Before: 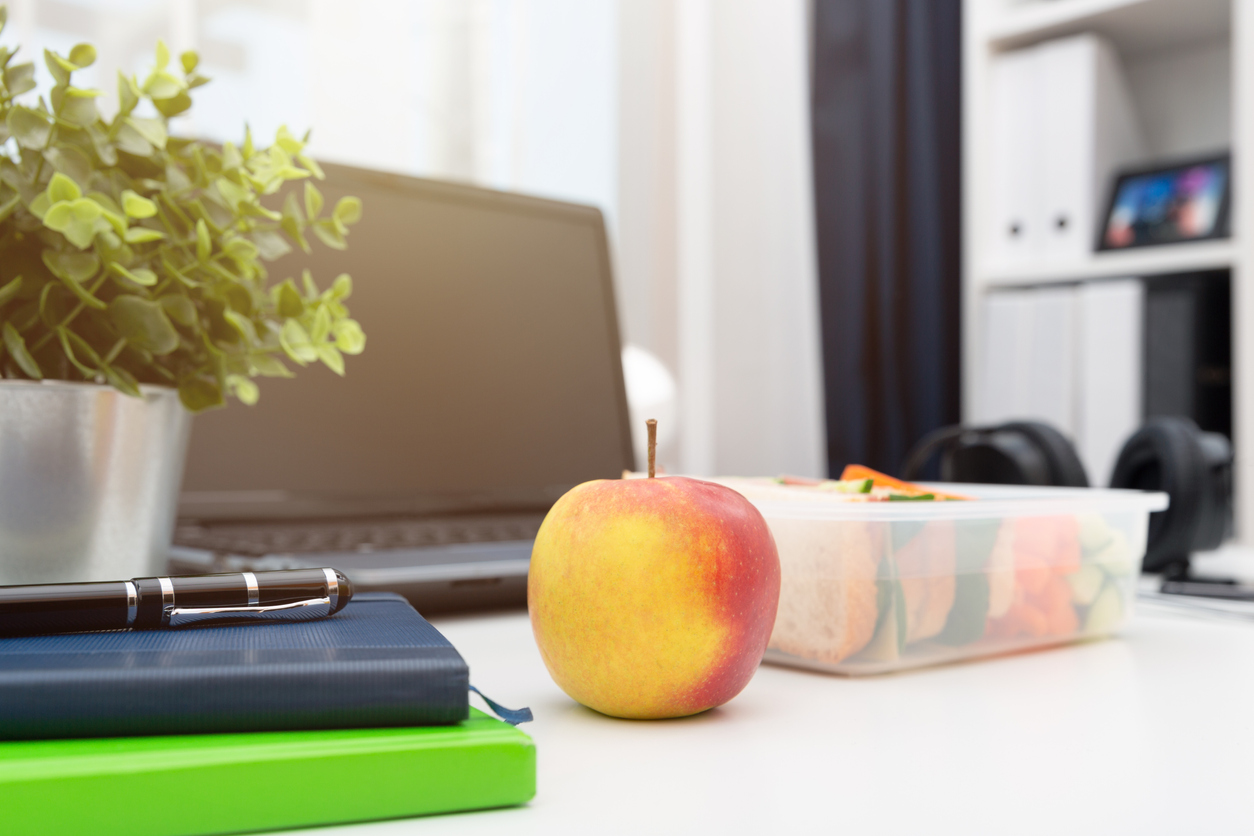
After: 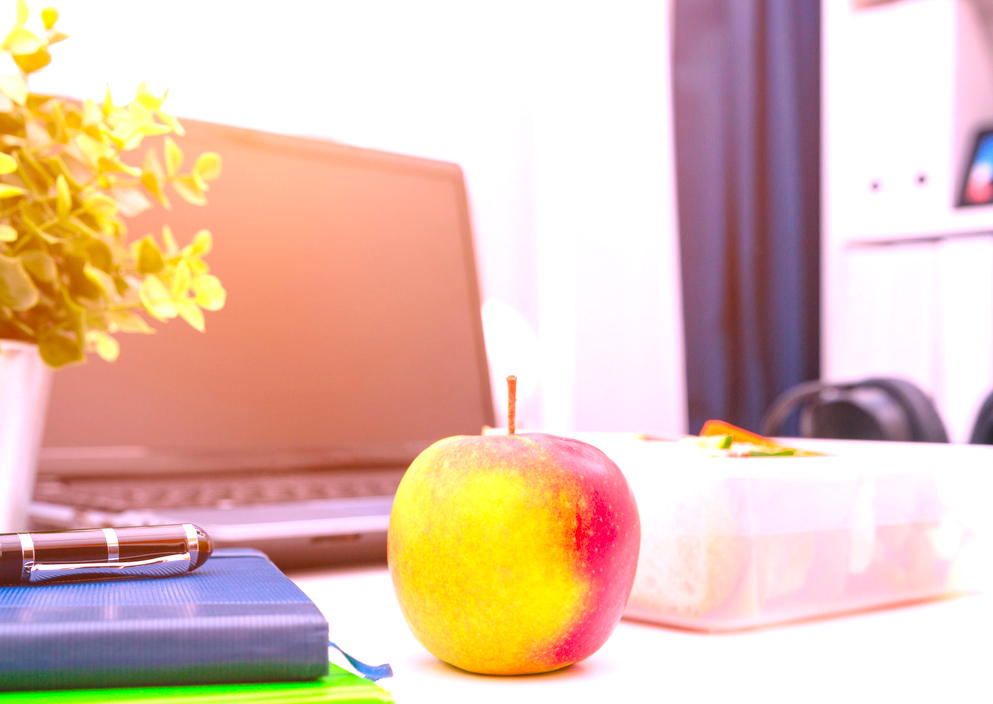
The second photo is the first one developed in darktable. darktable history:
white balance: red 1.188, blue 1.11
contrast brightness saturation: contrast 0.07, brightness 0.18, saturation 0.4
crop: left 11.225%, top 5.381%, right 9.565%, bottom 10.314%
exposure: black level correction 0, exposure 0.7 EV, compensate exposure bias true, compensate highlight preservation false
local contrast: on, module defaults
color balance rgb: perceptual saturation grading › global saturation 20%, perceptual saturation grading › highlights -25%, perceptual saturation grading › shadows 25%
